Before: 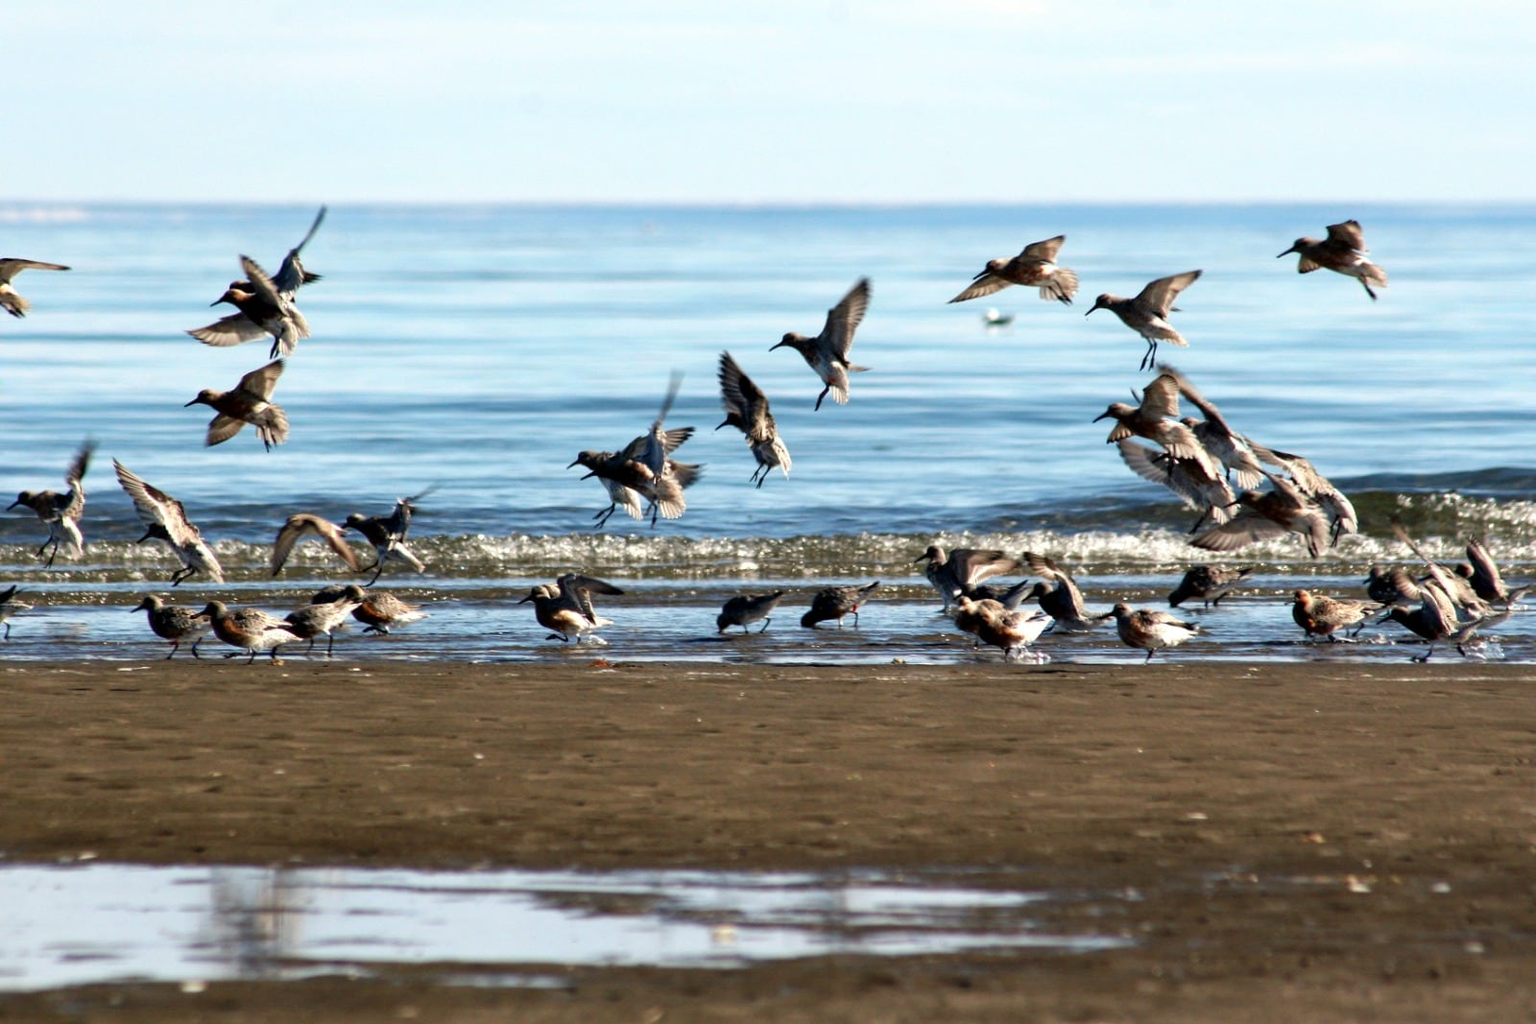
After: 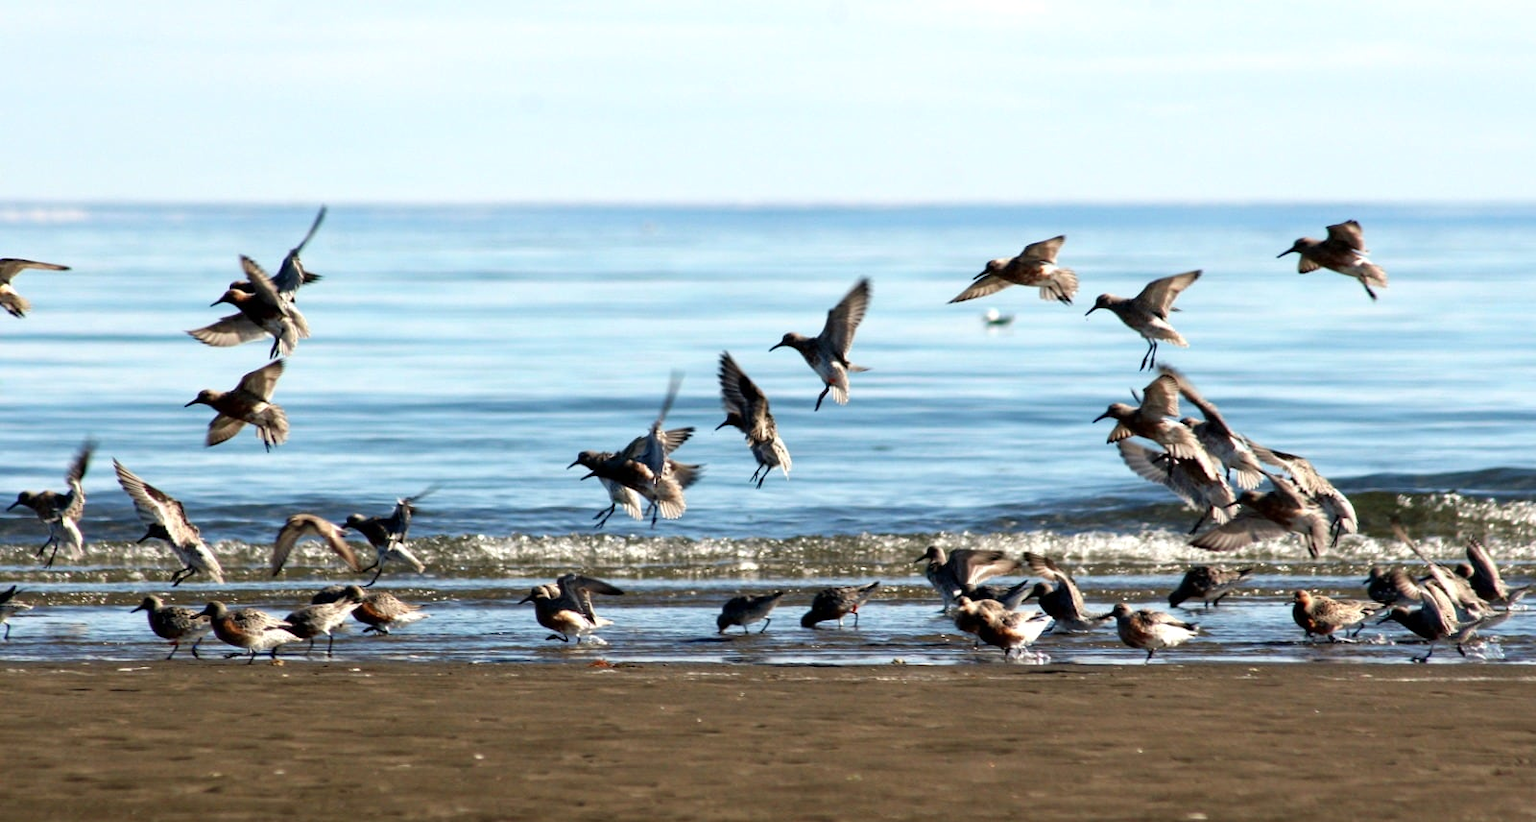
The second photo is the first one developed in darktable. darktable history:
shadows and highlights: shadows 12.87, white point adjustment 1.17, highlights -1.43, highlights color adjustment 78.79%, soften with gaussian
crop: bottom 19.602%
